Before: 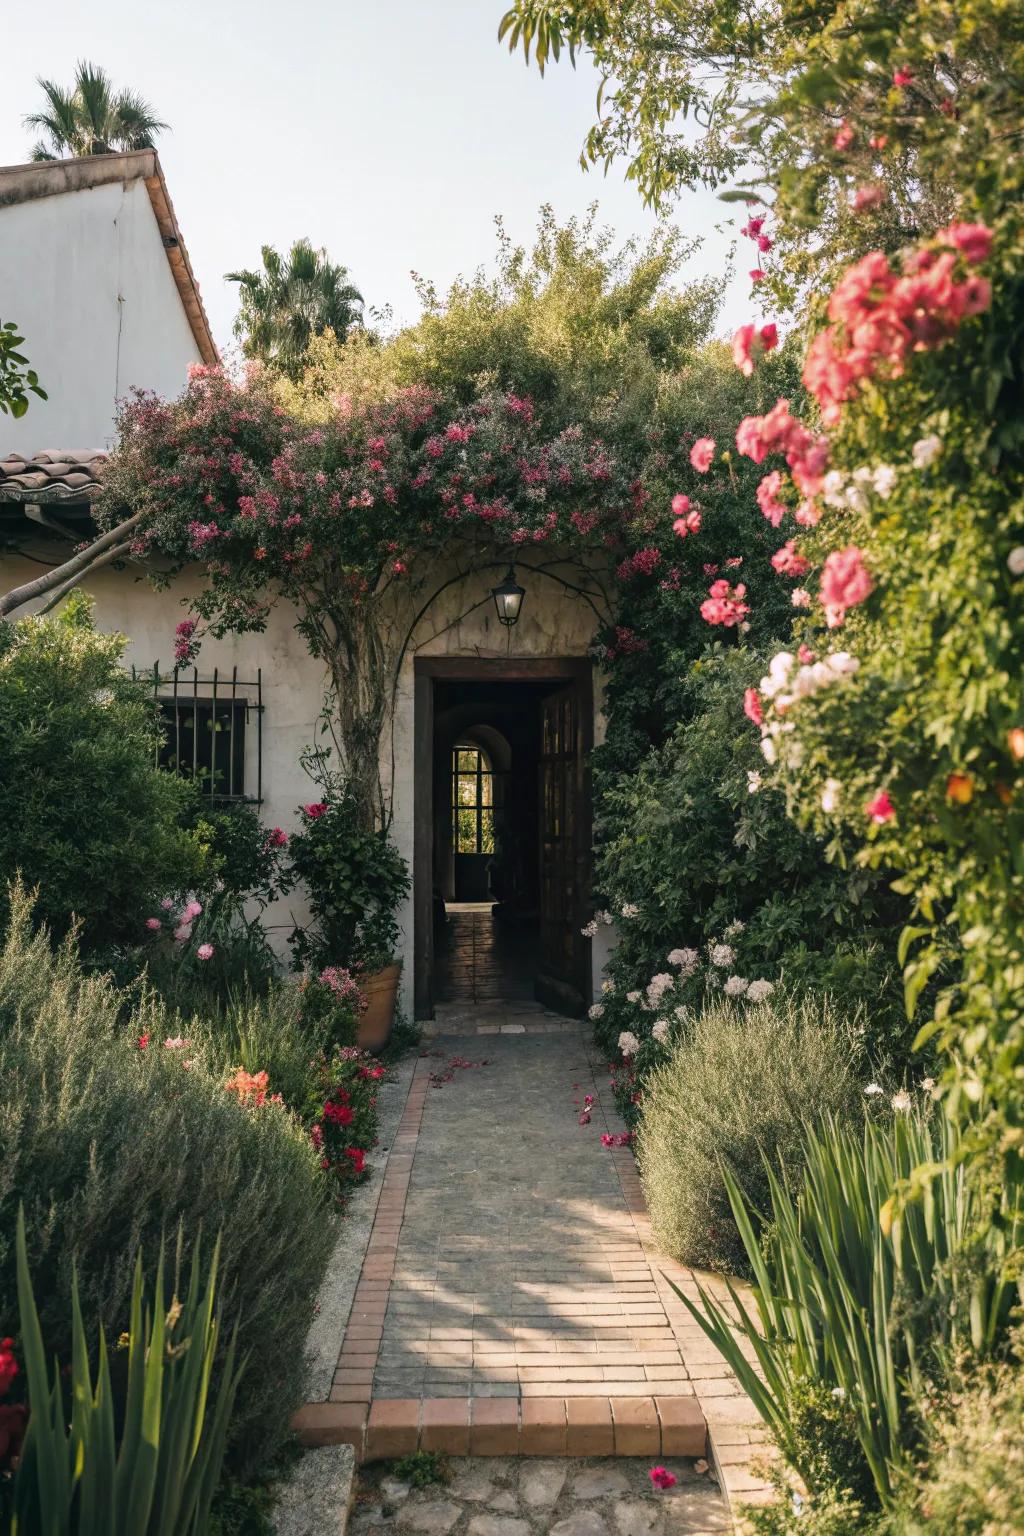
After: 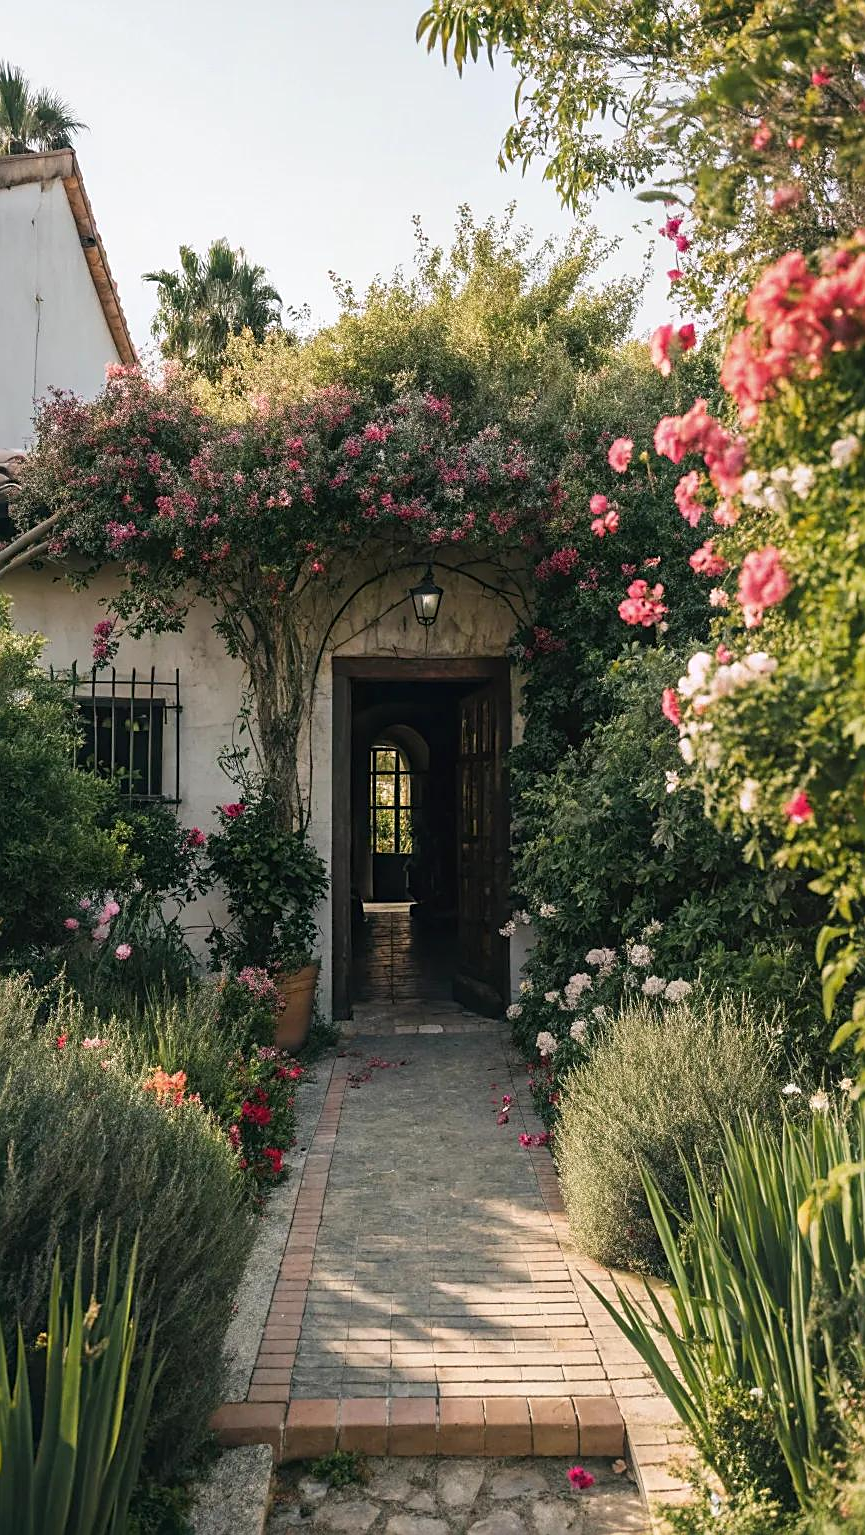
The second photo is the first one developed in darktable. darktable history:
crop: left 8.081%, right 7.385%
sharpen: on, module defaults
